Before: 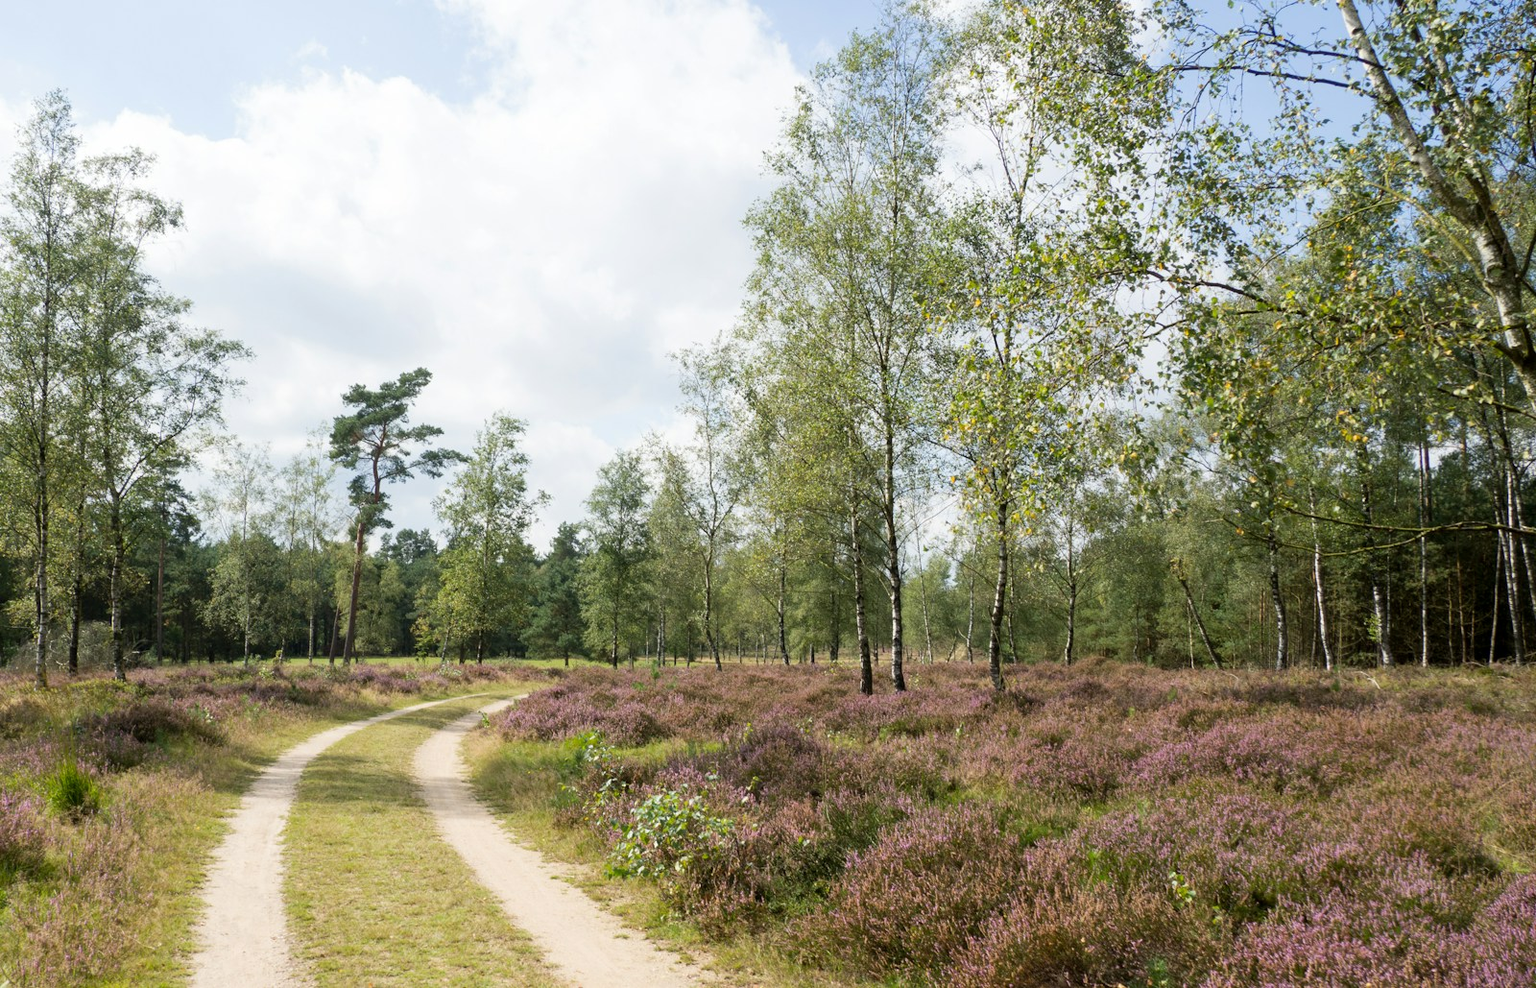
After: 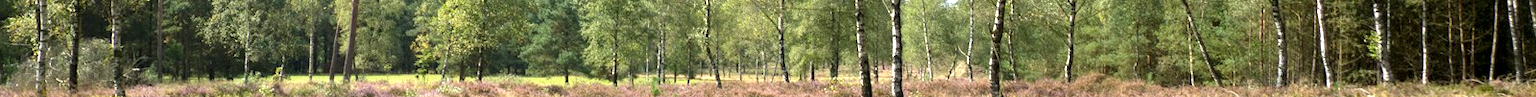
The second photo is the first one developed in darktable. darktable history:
crop and rotate: top 59.084%, bottom 30.916%
exposure: exposure 1 EV, compensate highlight preservation false
